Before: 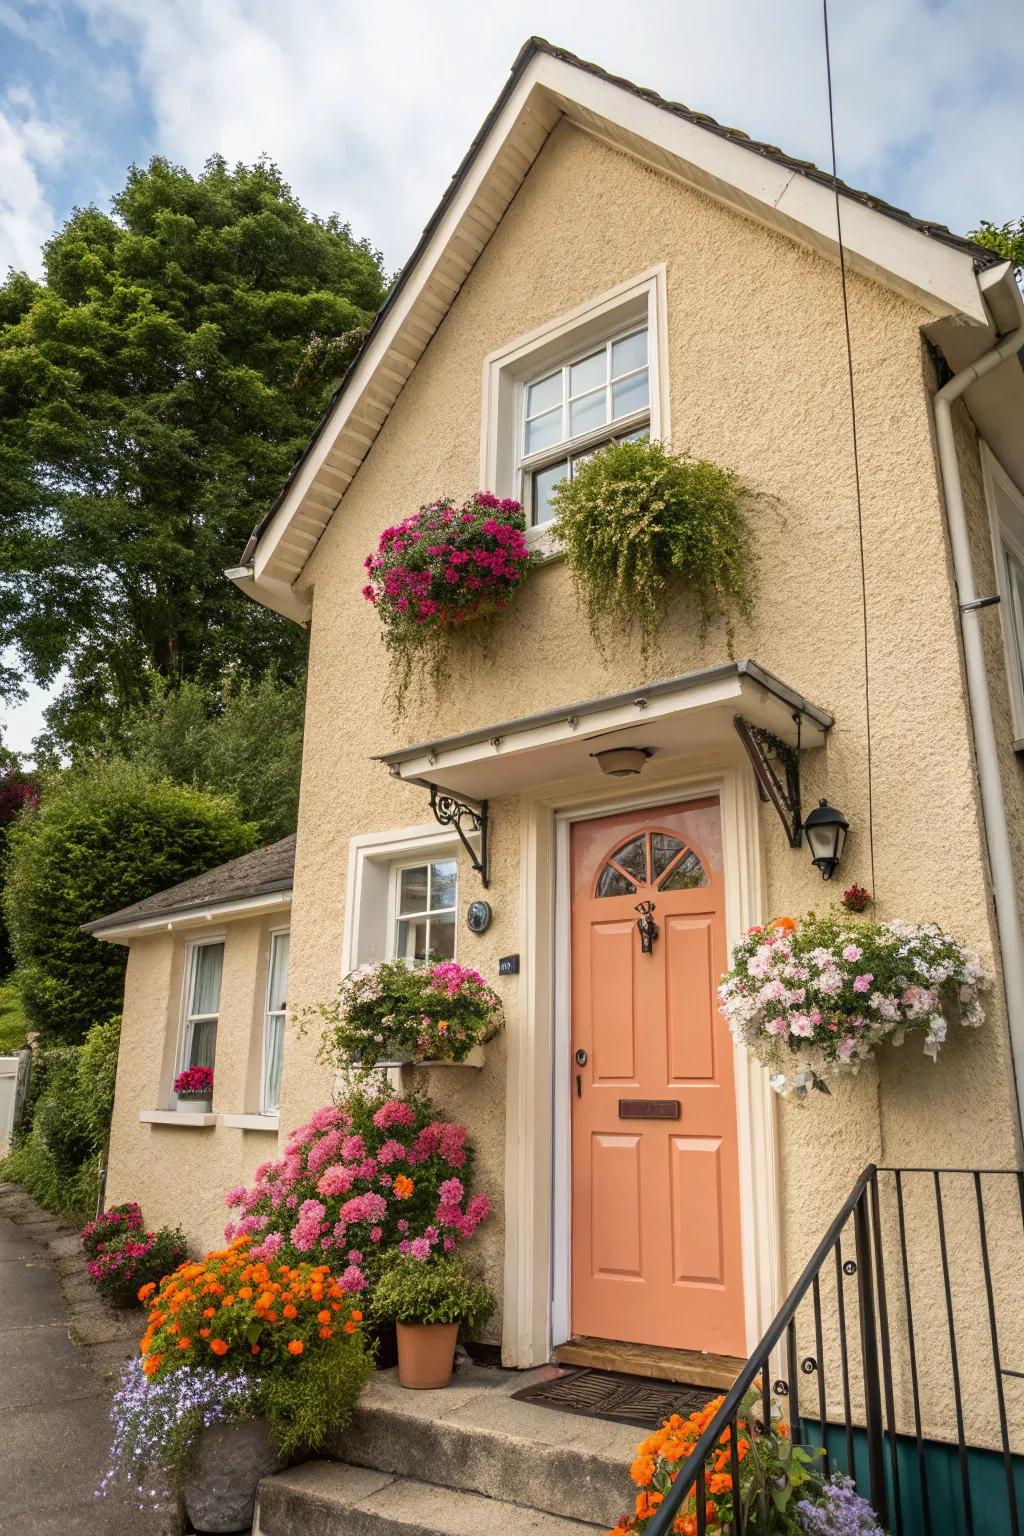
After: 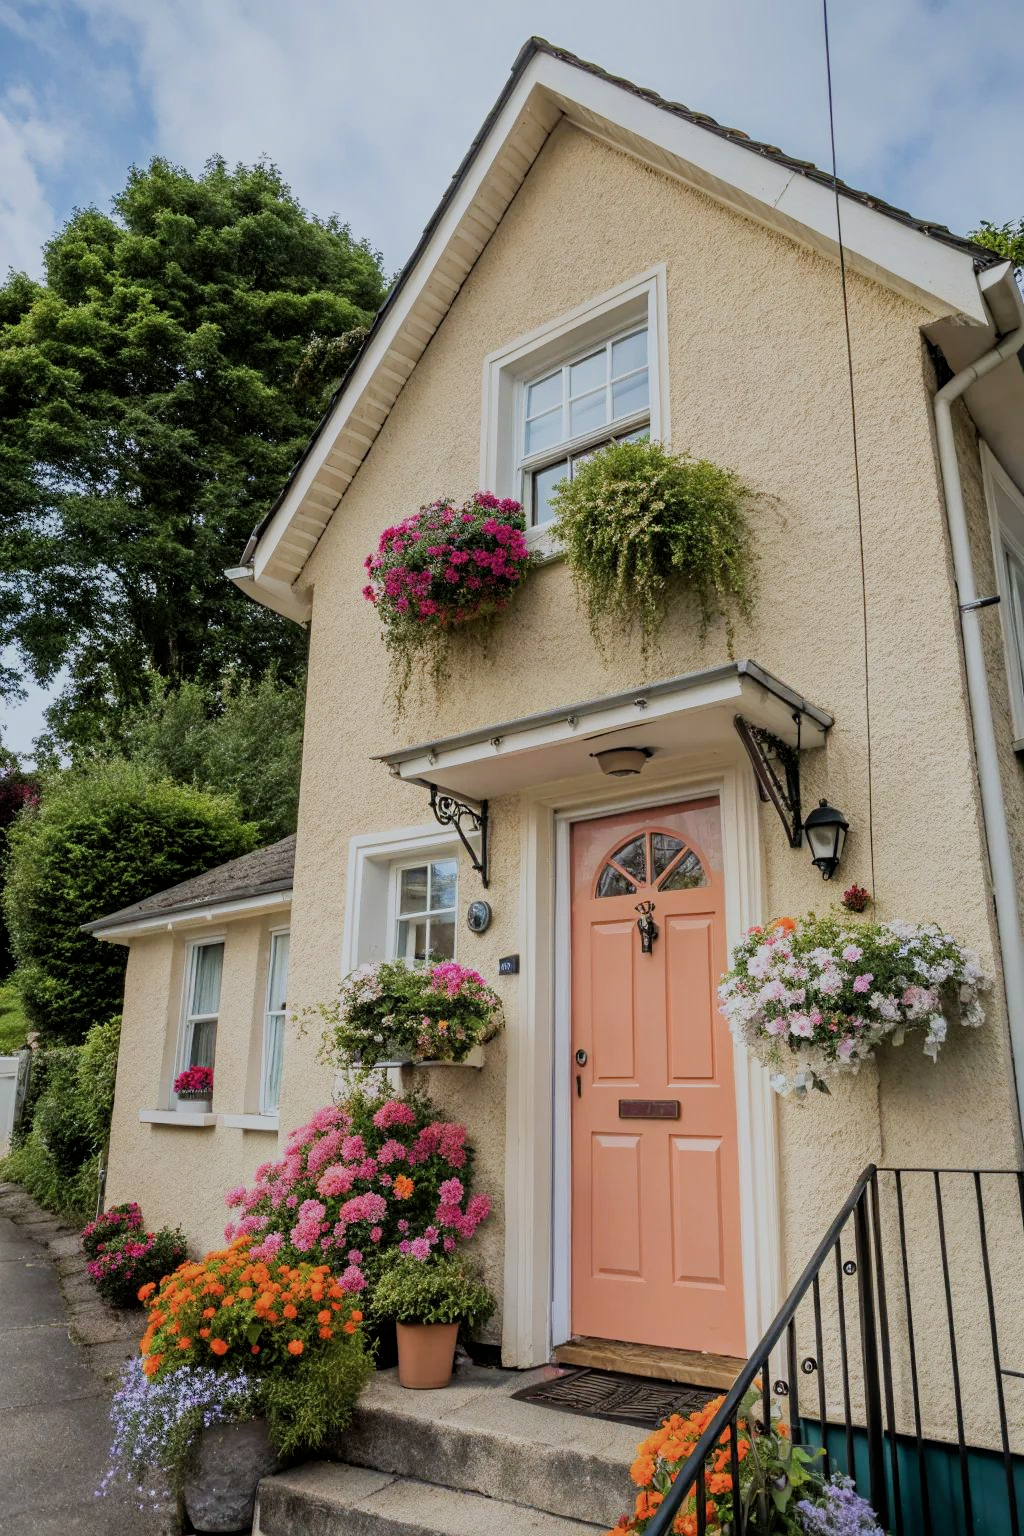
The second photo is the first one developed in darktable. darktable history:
filmic rgb: black relative exposure -7.08 EV, white relative exposure 5.36 EV, hardness 3.03
color calibration: illuminant custom, x 0.368, y 0.373, temperature 4338.36 K
shadows and highlights: radius 126.97, shadows 30.4, highlights -30.6, low approximation 0.01, soften with gaussian
